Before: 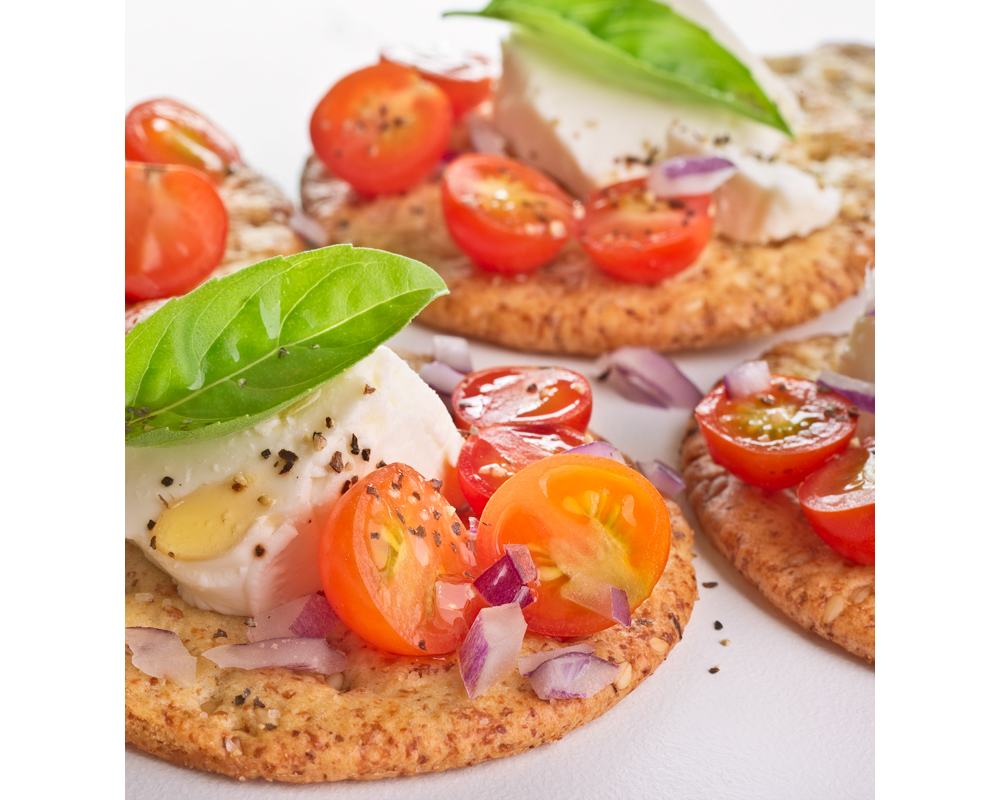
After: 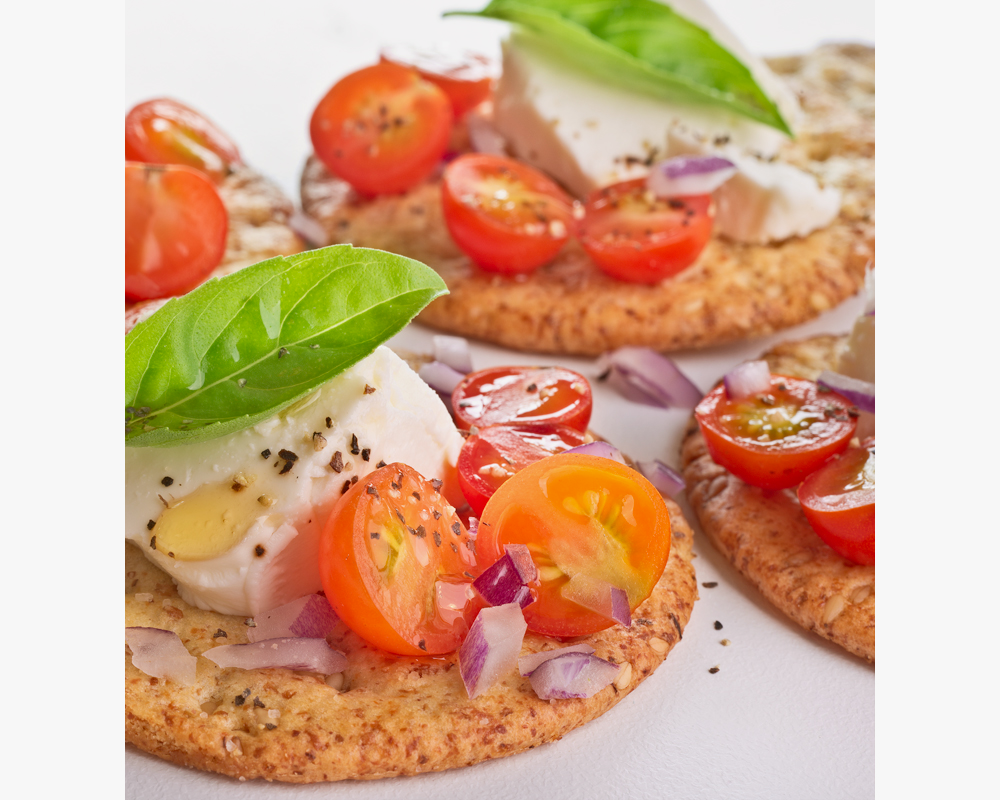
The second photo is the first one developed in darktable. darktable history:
exposure: black level correction 0.002, exposure -0.1 EV, compensate highlight preservation false
haze removal: compatibility mode true, adaptive false
